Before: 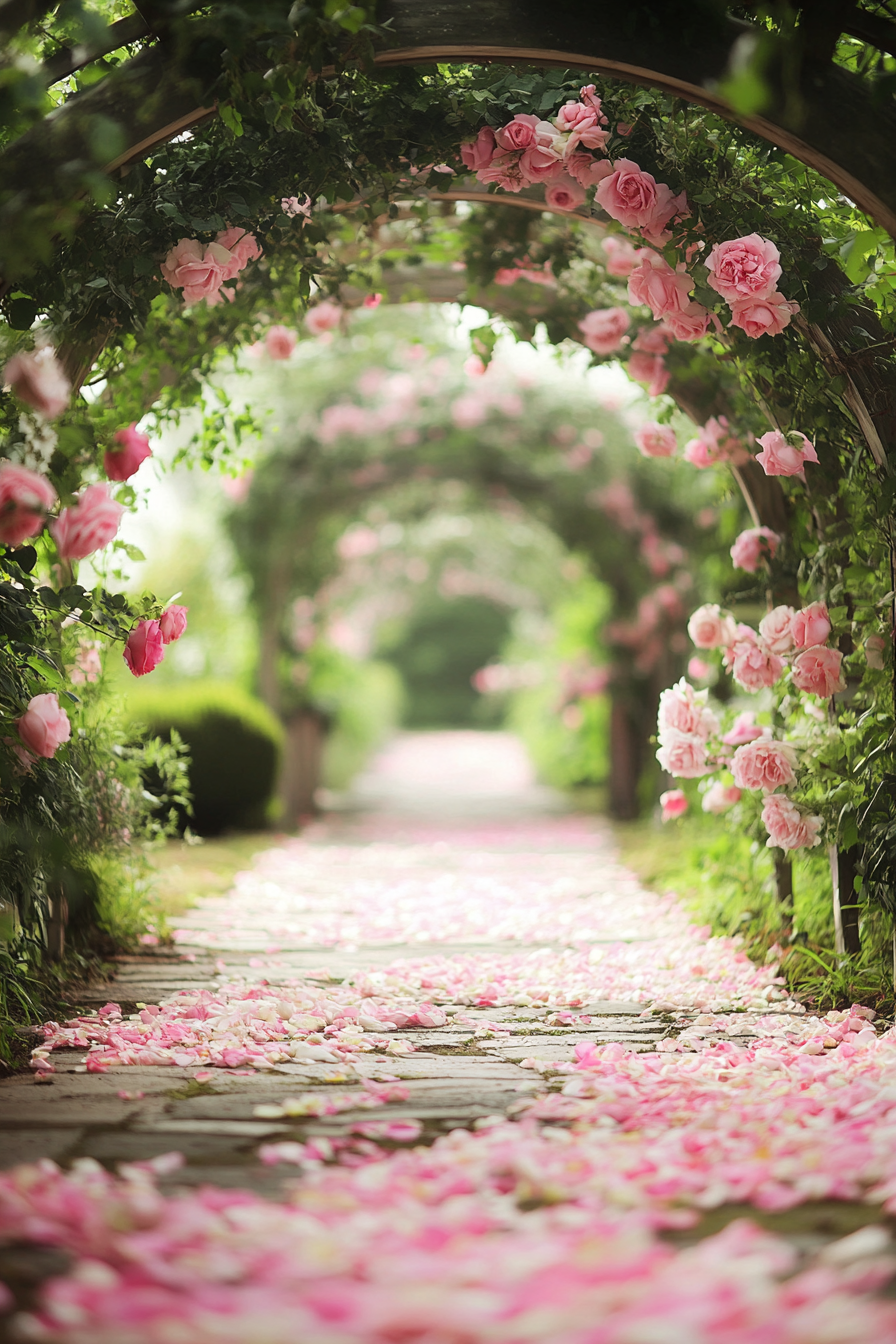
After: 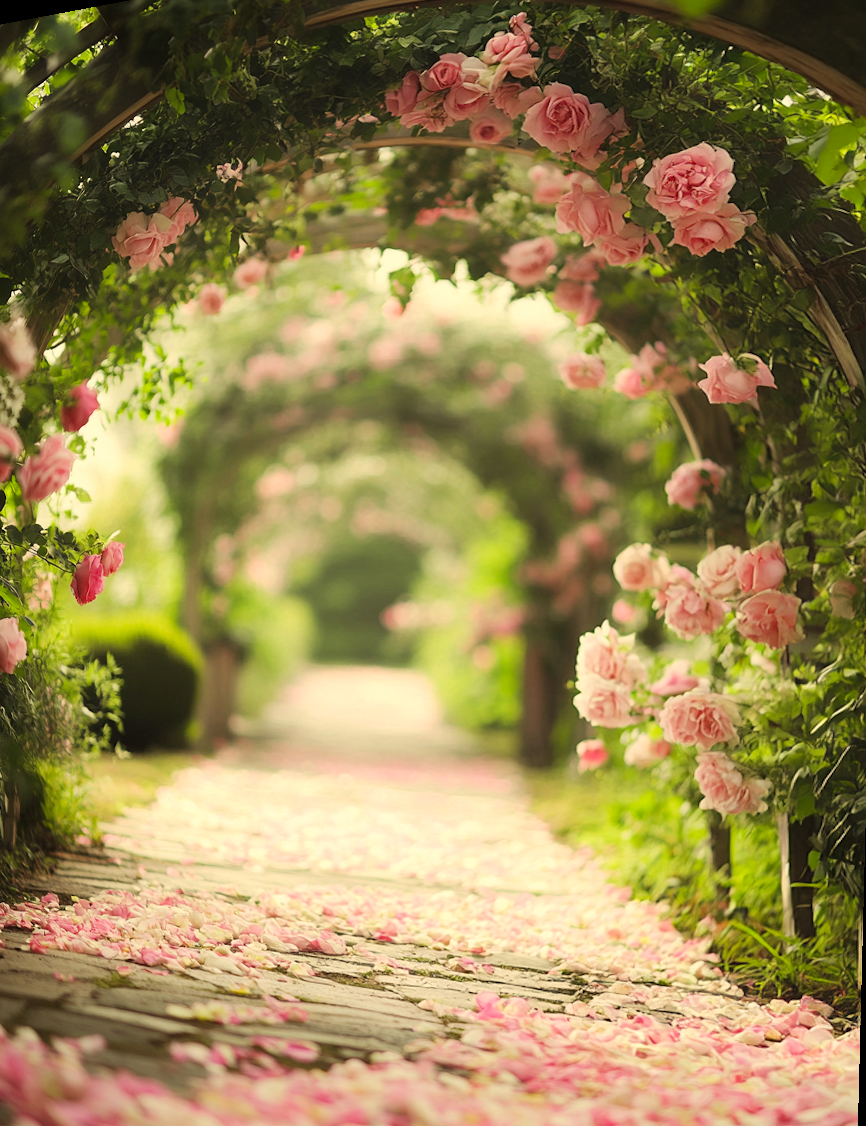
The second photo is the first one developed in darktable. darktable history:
crop and rotate: left 2.536%, right 1.107%, bottom 2.246%
color correction: highlights a* 2.72, highlights b* 22.8
rotate and perspective: rotation 1.69°, lens shift (vertical) -0.023, lens shift (horizontal) -0.291, crop left 0.025, crop right 0.988, crop top 0.092, crop bottom 0.842
